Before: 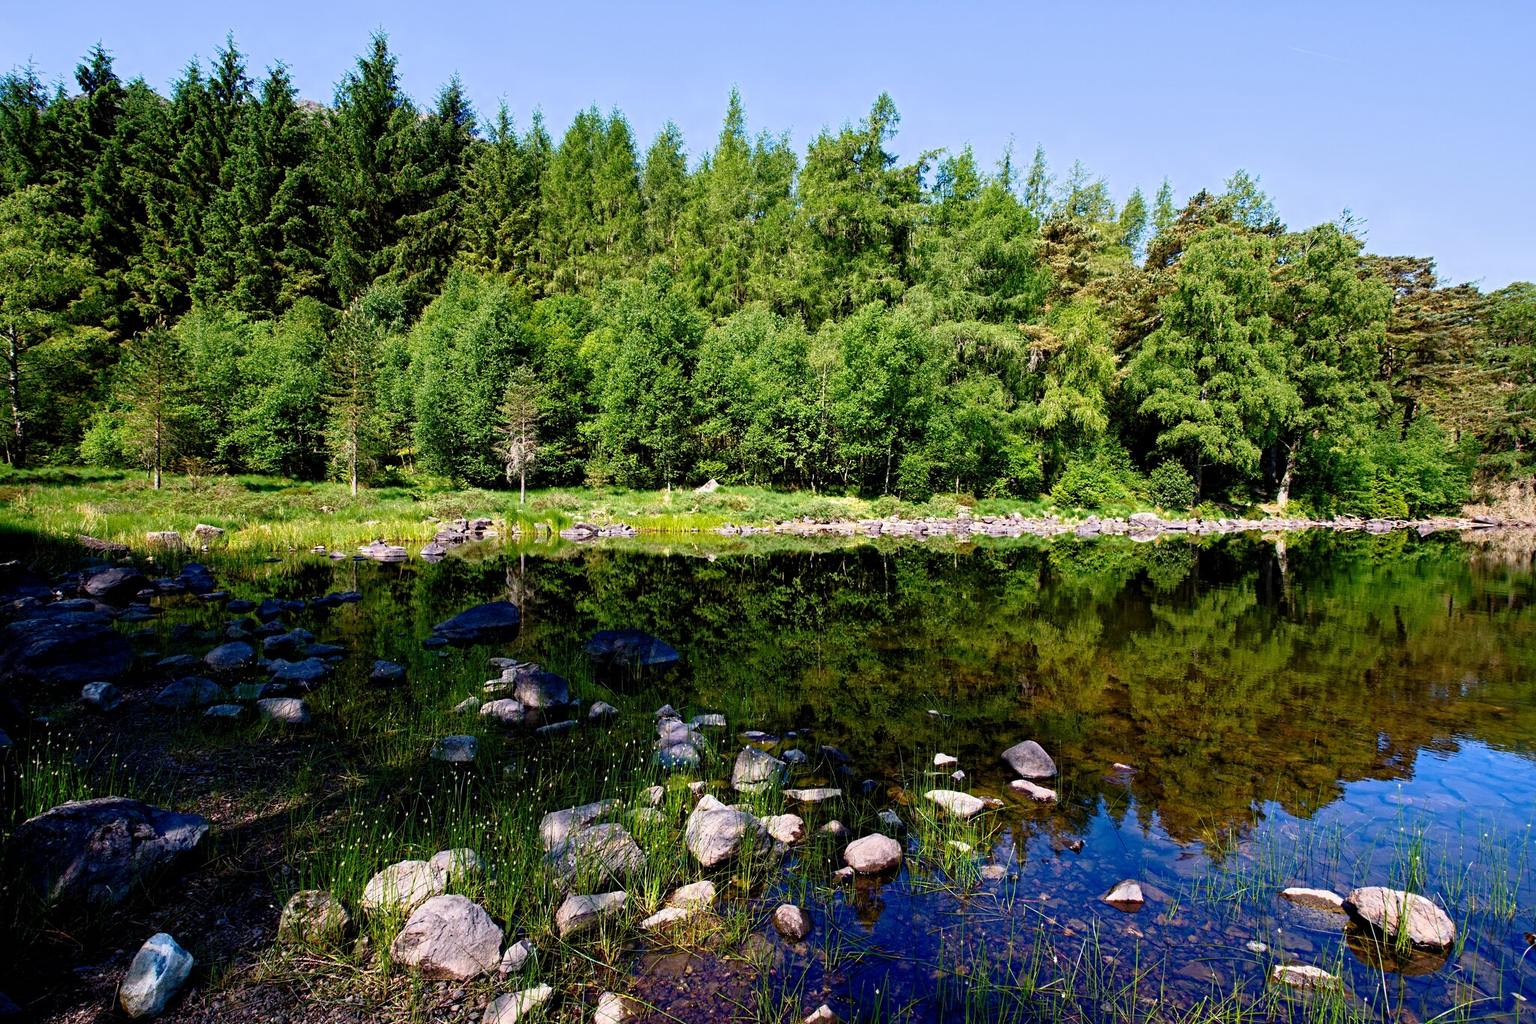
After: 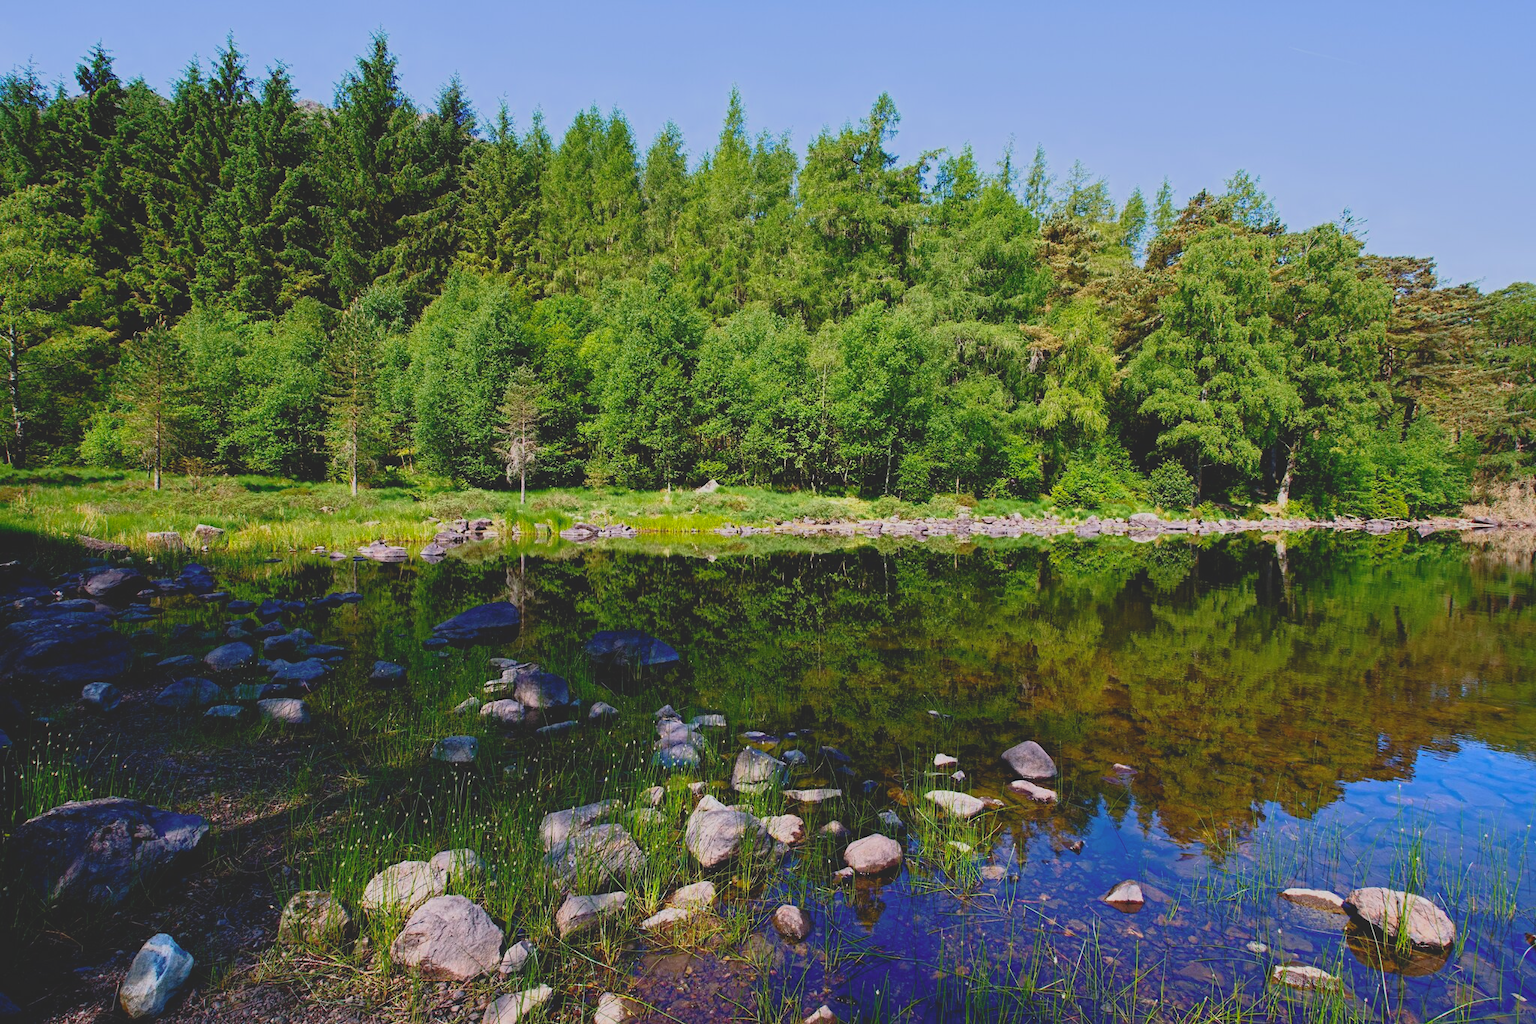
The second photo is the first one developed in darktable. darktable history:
contrast brightness saturation: contrast -0.298
